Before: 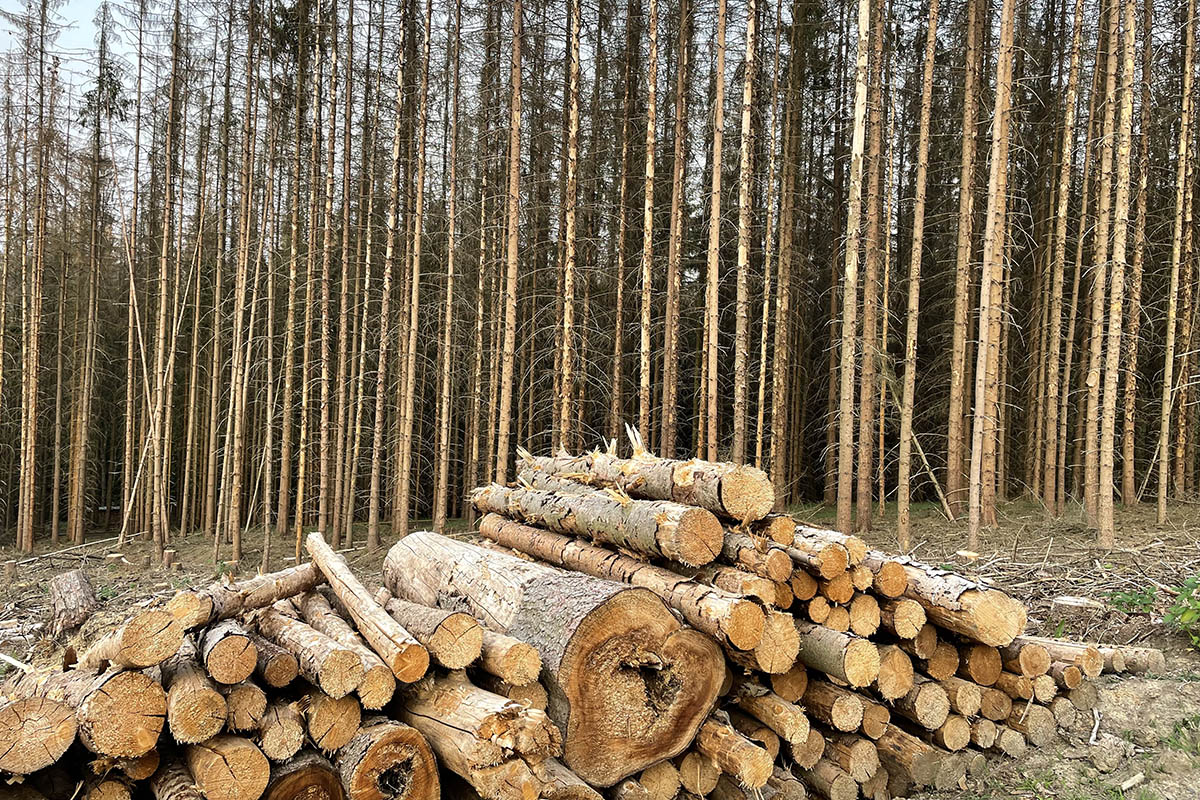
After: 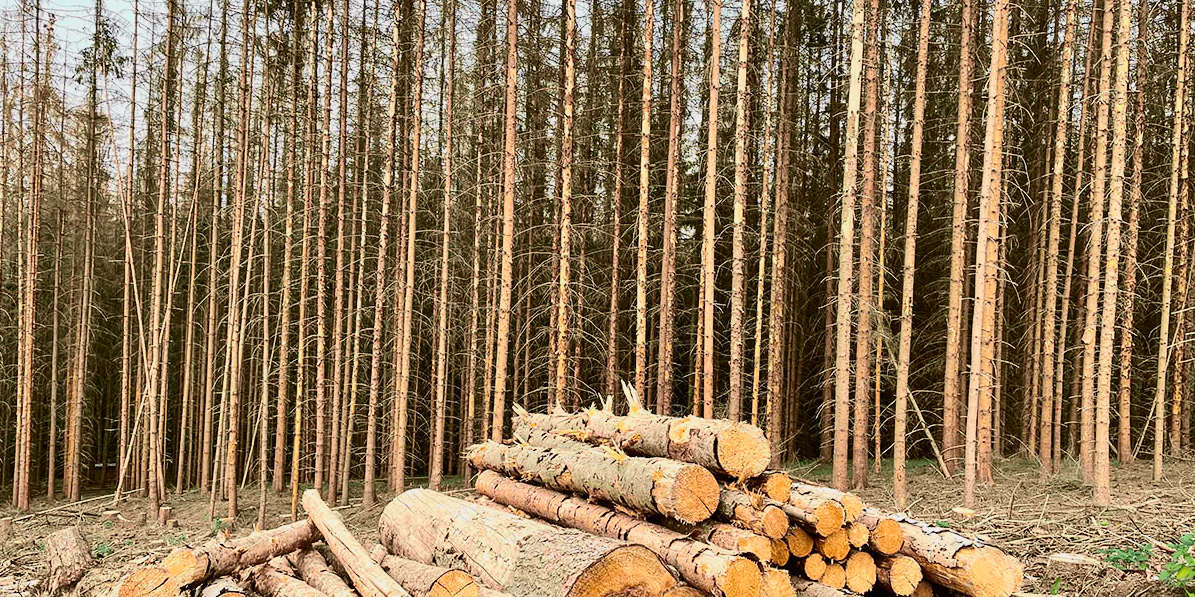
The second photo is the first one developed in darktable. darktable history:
tone curve: curves: ch0 [(0, 0.006) (0.184, 0.172) (0.405, 0.46) (0.456, 0.528) (0.634, 0.728) (0.877, 0.89) (0.984, 0.935)]; ch1 [(0, 0) (0.443, 0.43) (0.492, 0.495) (0.566, 0.582) (0.595, 0.606) (0.608, 0.609) (0.65, 0.677) (1, 1)]; ch2 [(0, 0) (0.33, 0.301) (0.421, 0.443) (0.447, 0.489) (0.492, 0.495) (0.537, 0.583) (0.586, 0.591) (0.663, 0.686) (1, 1)], color space Lab, independent channels, preserve colors none
crop: left 0.387%, top 5.469%, bottom 19.809%
